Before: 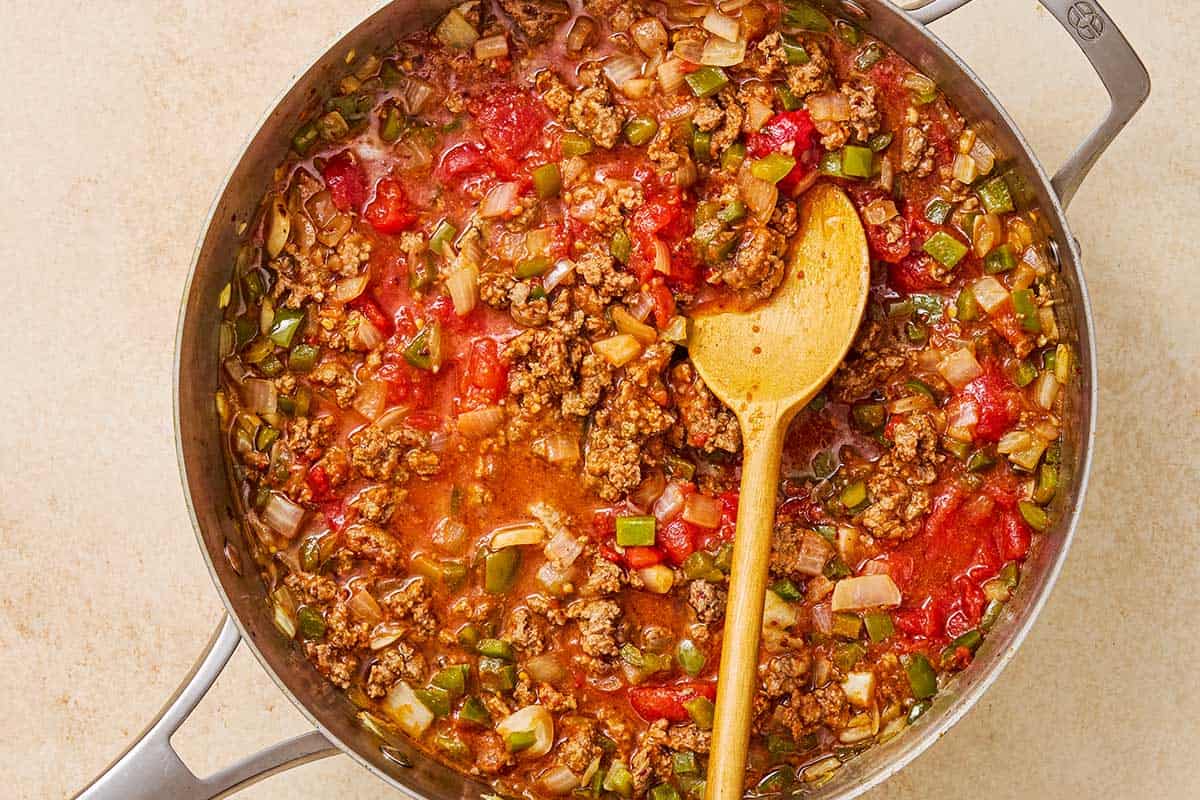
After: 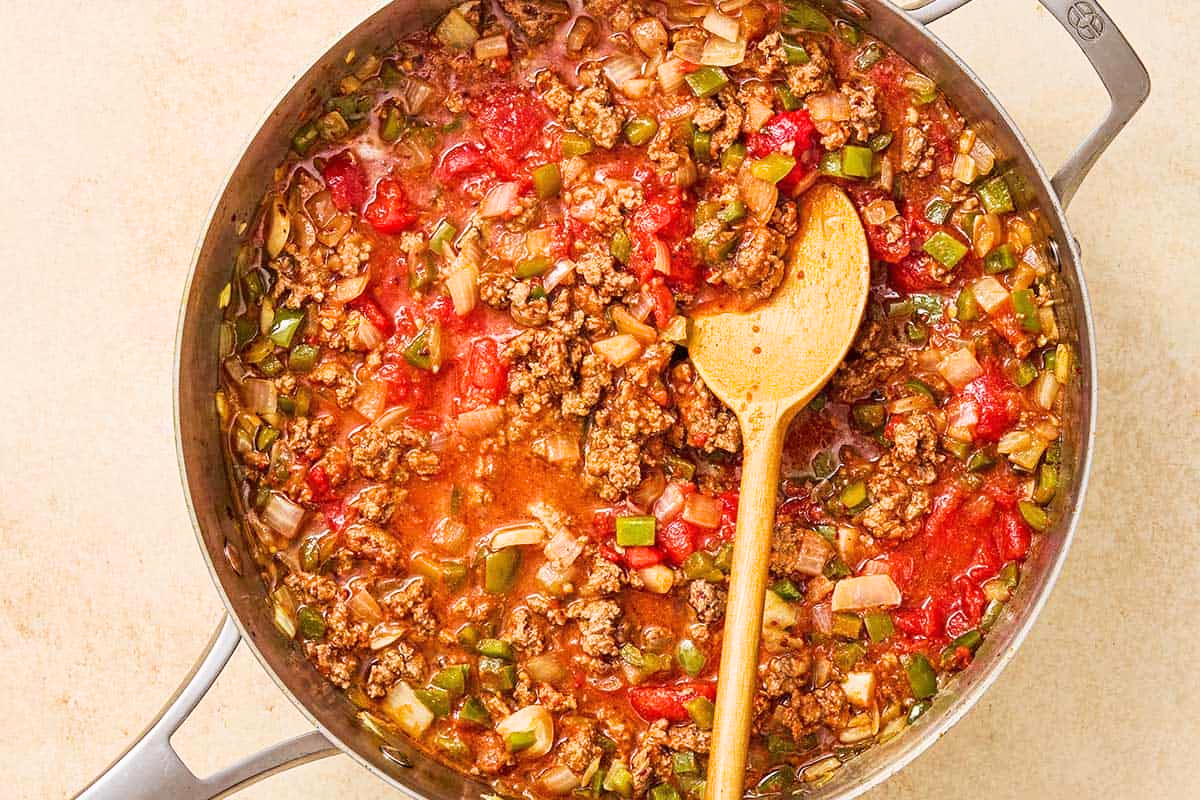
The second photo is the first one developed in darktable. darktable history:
exposure: black level correction 0, exposure 0.5 EV, compensate exposure bias true, compensate highlight preservation false
filmic rgb: black relative exposure -11.35 EV, white relative exposure 3.22 EV, hardness 6.76, color science v6 (2022)
